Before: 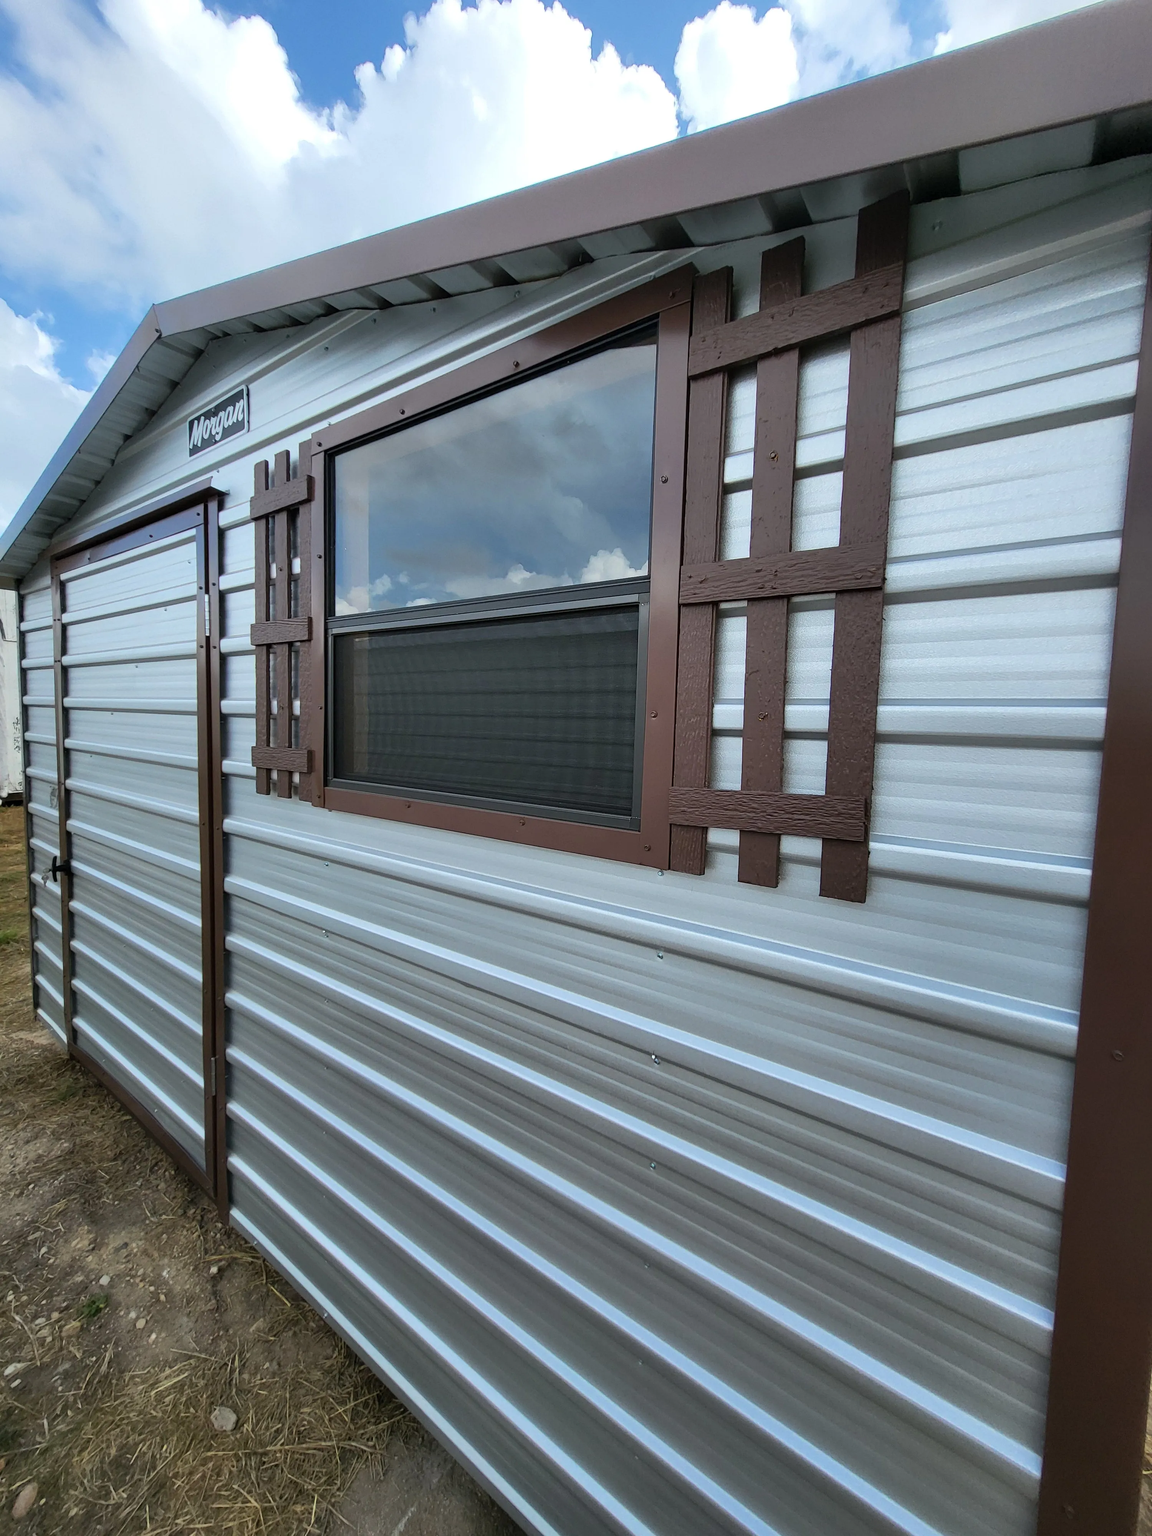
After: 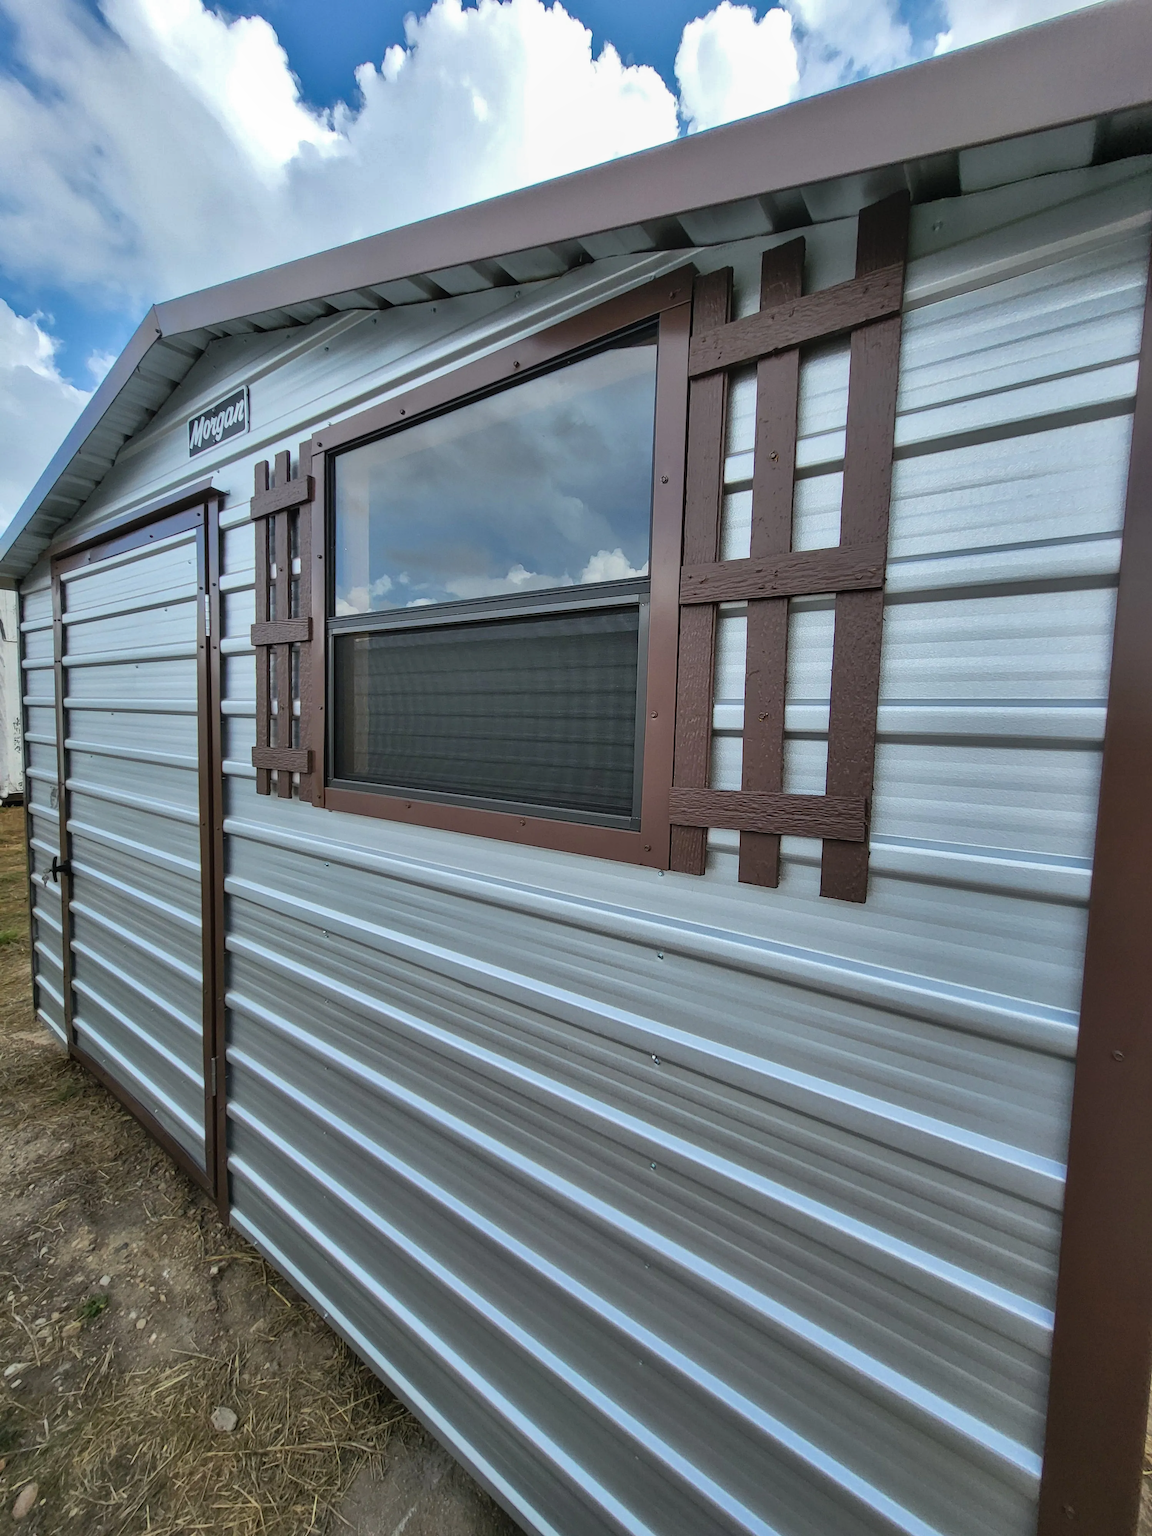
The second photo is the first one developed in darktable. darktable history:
local contrast: detail 109%
shadows and highlights: shadows 40.07, highlights -54.88, highlights color adjustment 52.12%, low approximation 0.01, soften with gaussian
